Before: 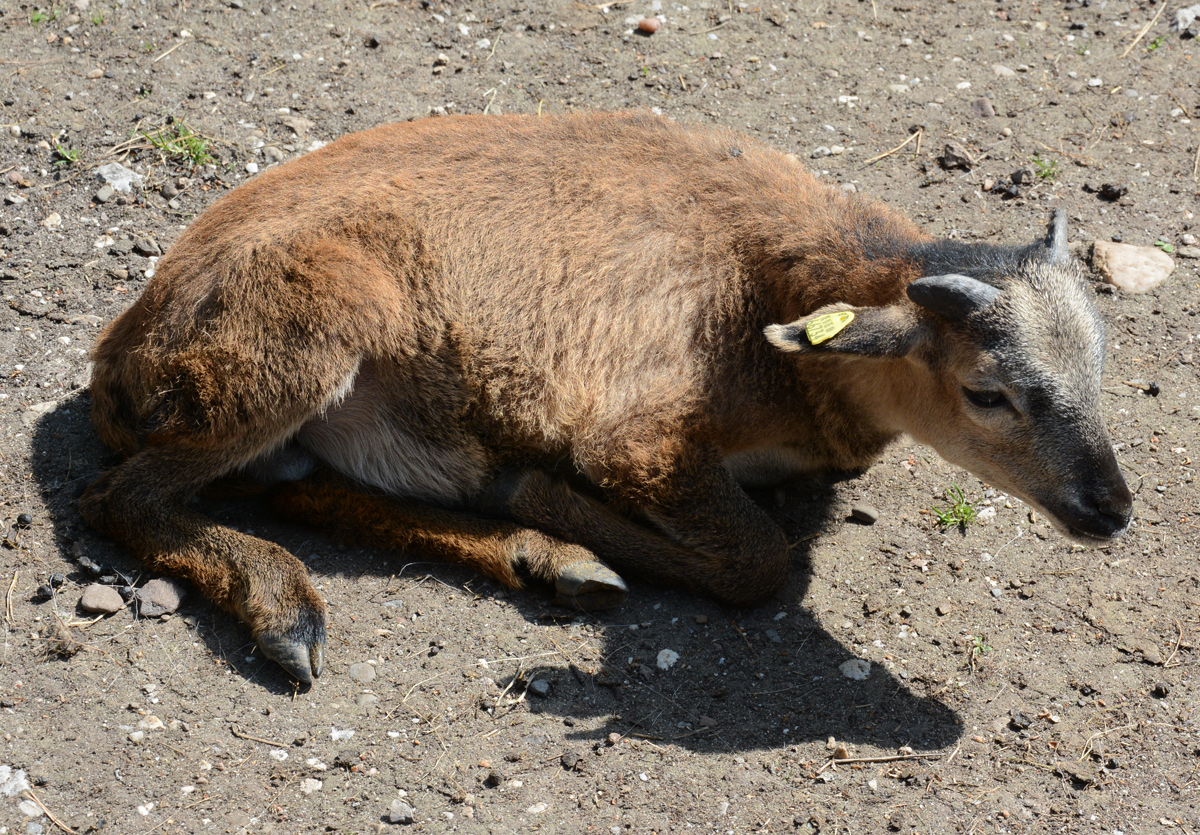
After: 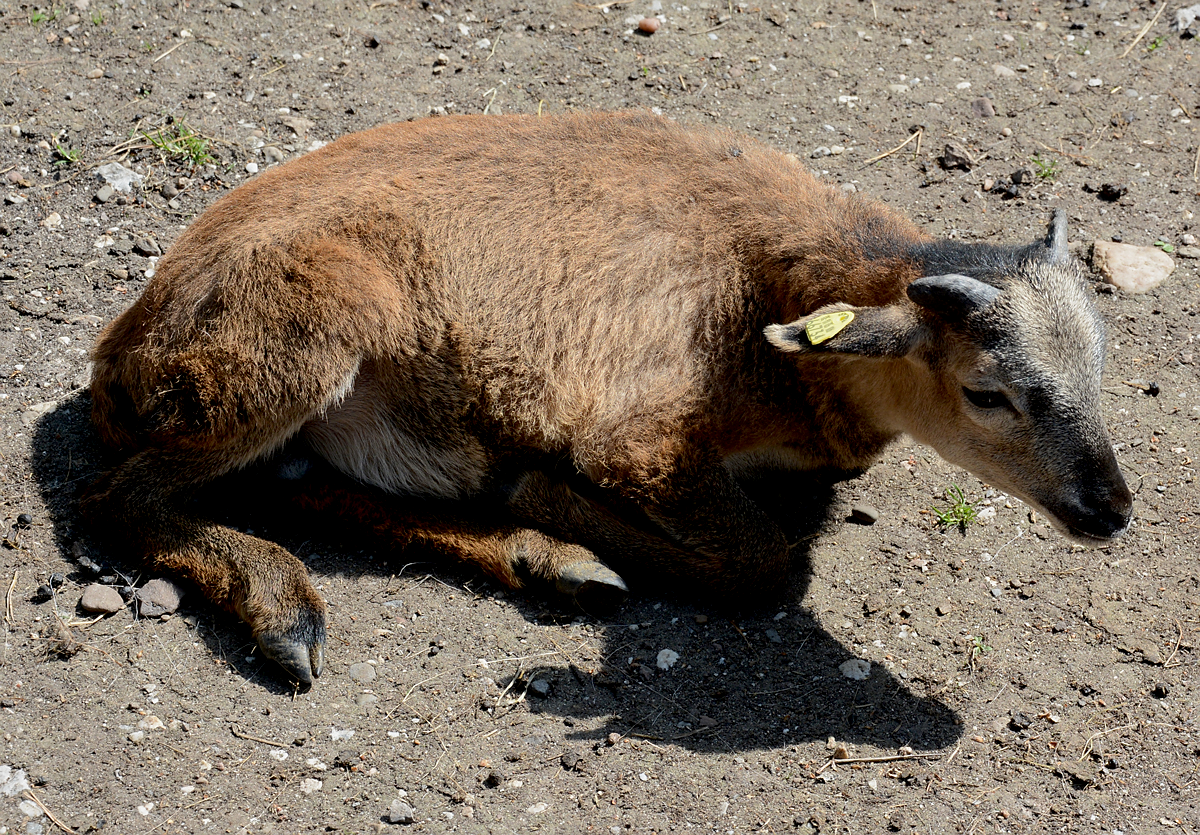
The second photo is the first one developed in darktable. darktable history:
sharpen: radius 0.984, amount 0.609
exposure: black level correction 0.009, exposure -0.16 EV, compensate highlight preservation false
